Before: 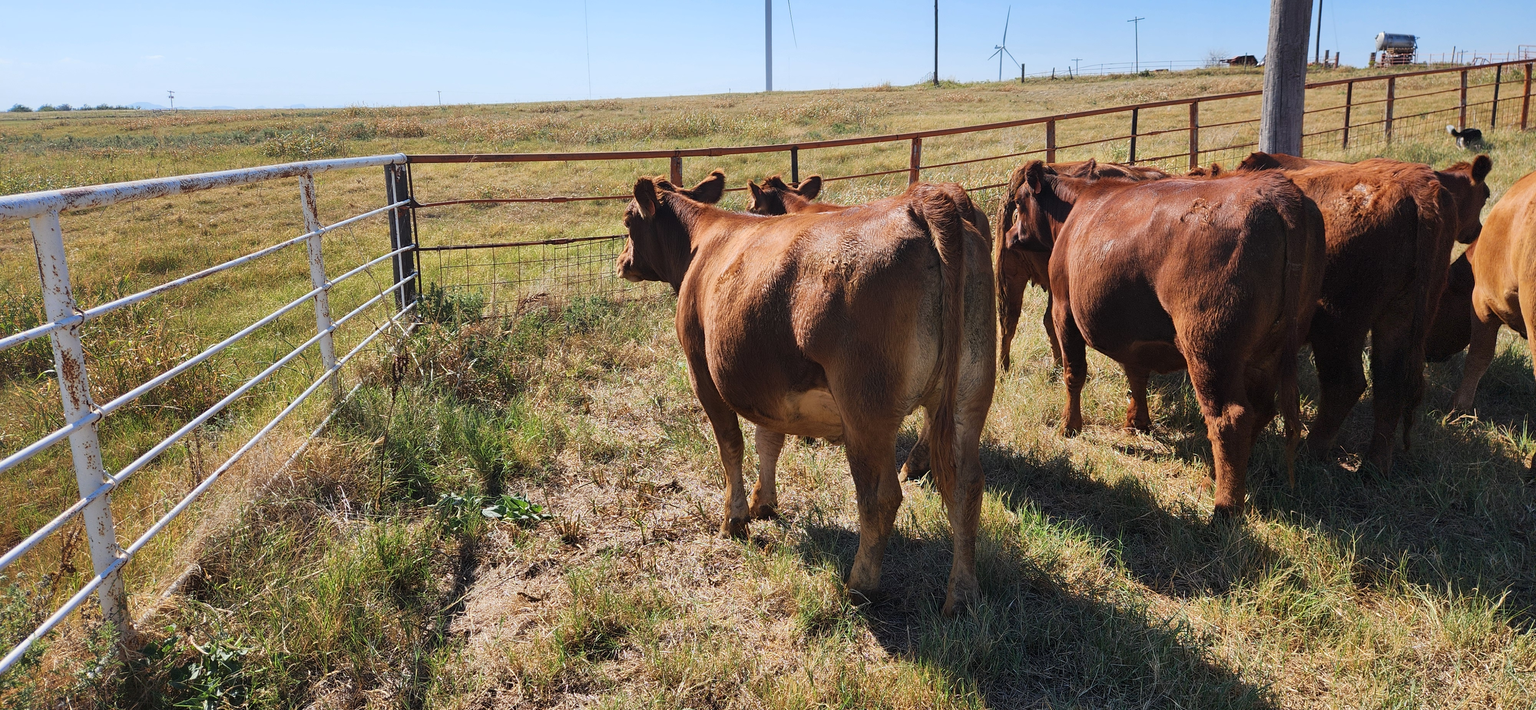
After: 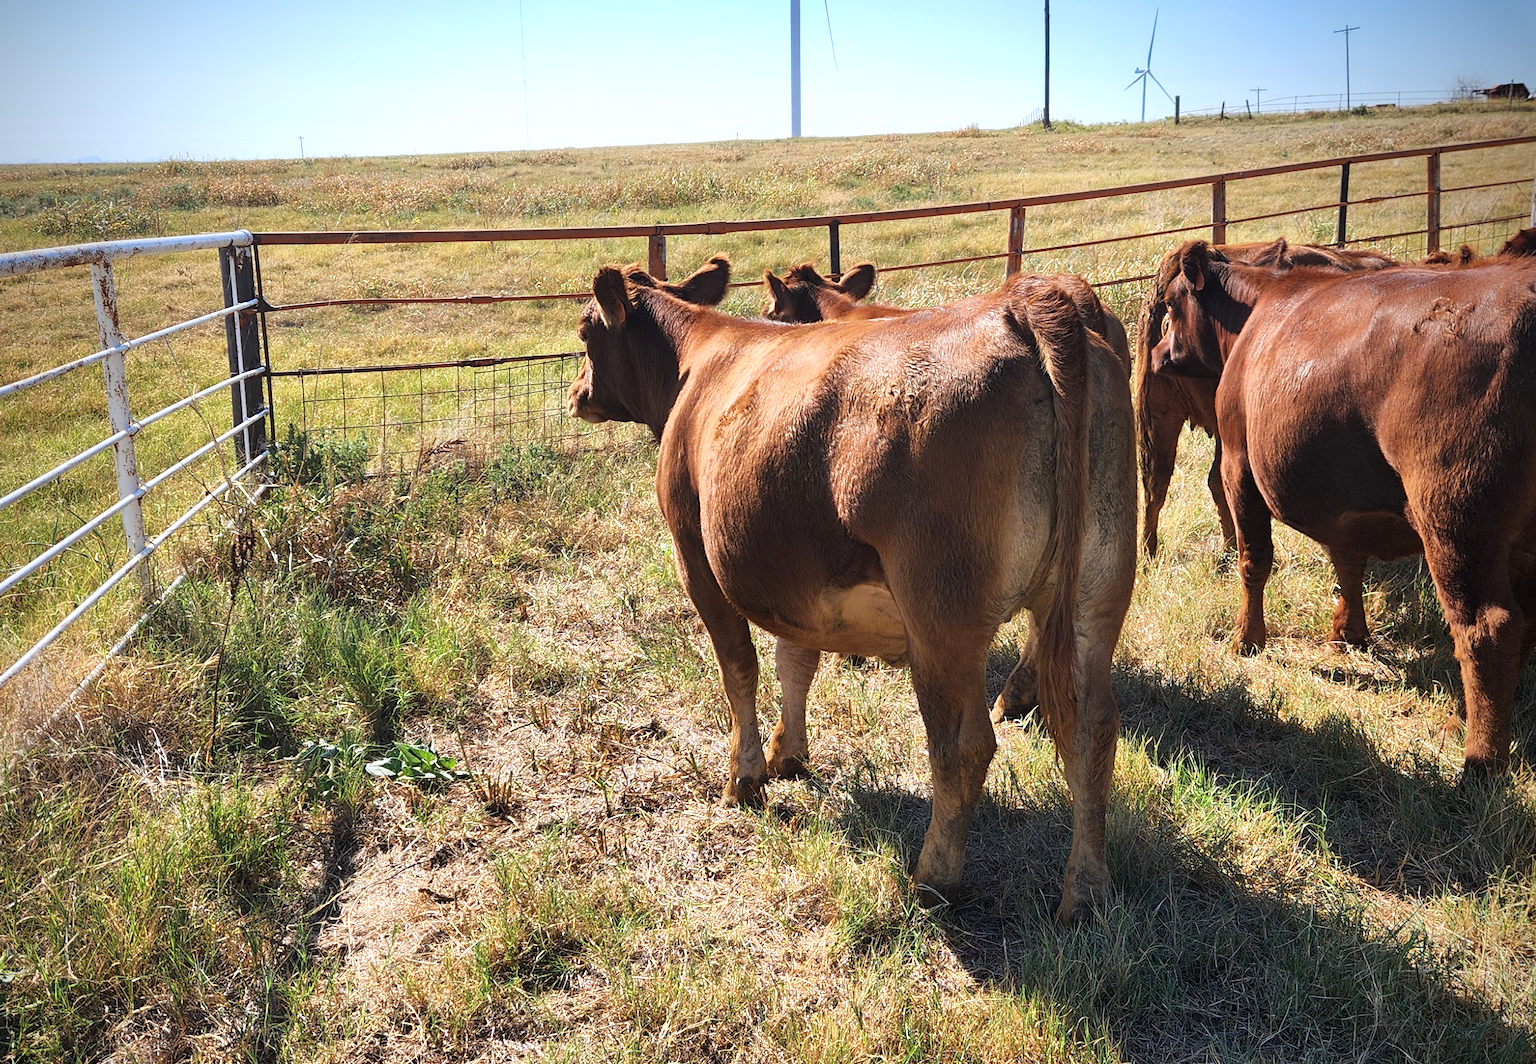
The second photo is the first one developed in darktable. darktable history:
crop and rotate: left 15.546%, right 17.787%
white balance: emerald 1
exposure: black level correction 0.001, exposure 0.5 EV, compensate exposure bias true, compensate highlight preservation false
color zones: curves: ch0 [(0.068, 0.464) (0.25, 0.5) (0.48, 0.508) (0.75, 0.536) (0.886, 0.476) (0.967, 0.456)]; ch1 [(0.066, 0.456) (0.25, 0.5) (0.616, 0.508) (0.746, 0.56) (0.934, 0.444)]
vignetting: brightness -0.629, saturation -0.007, center (-0.028, 0.239)
